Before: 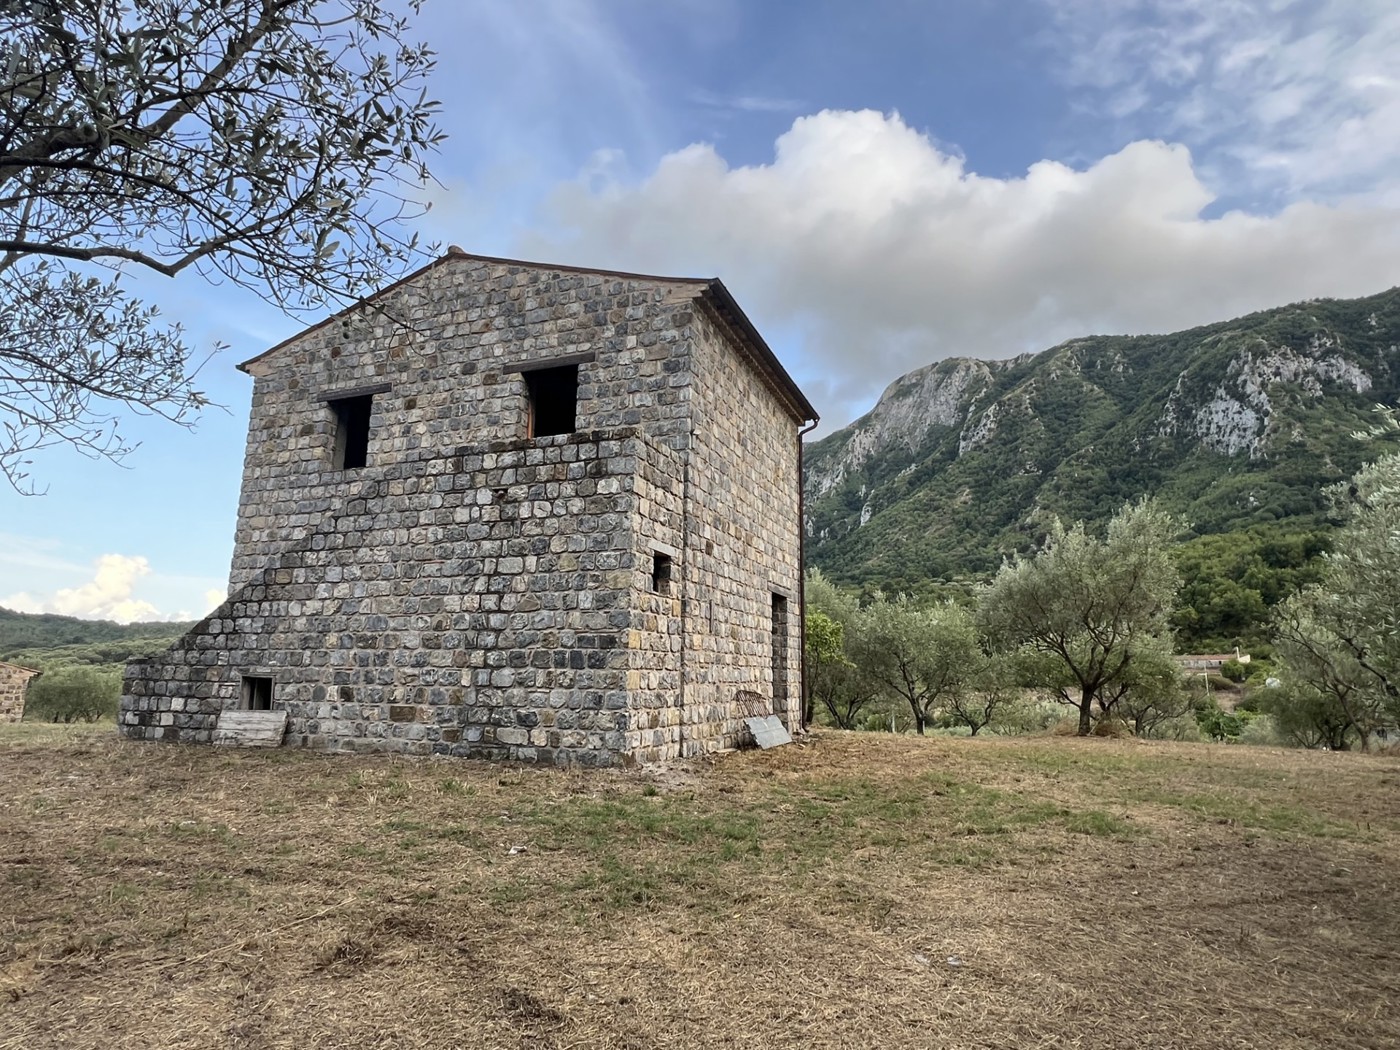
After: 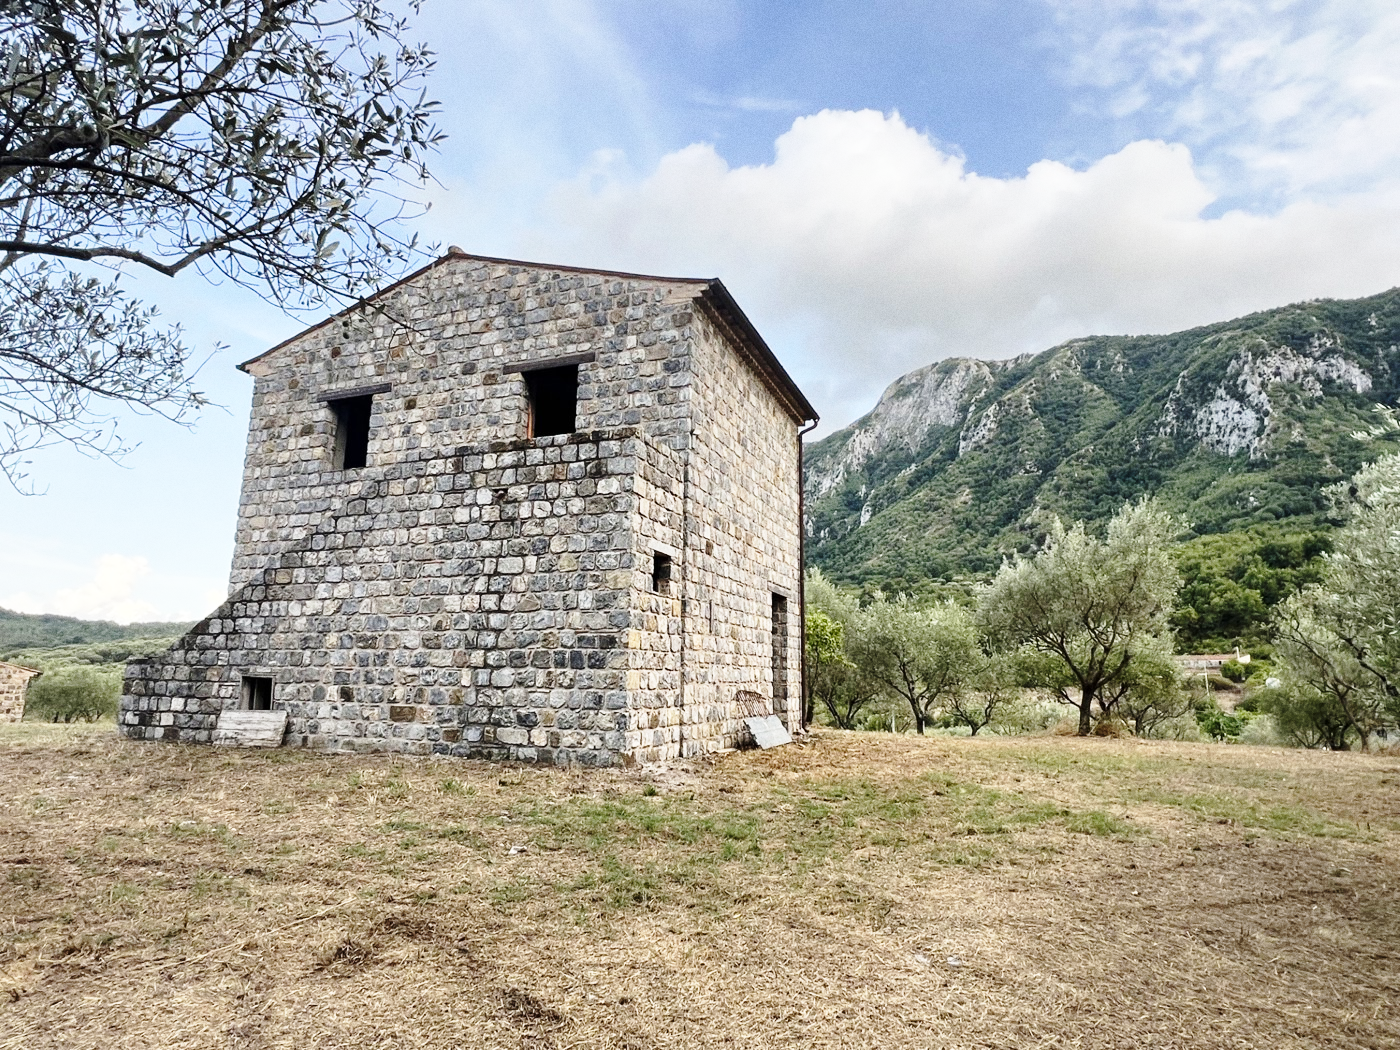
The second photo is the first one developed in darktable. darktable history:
base curve: curves: ch0 [(0, 0) (0.028, 0.03) (0.121, 0.232) (0.46, 0.748) (0.859, 0.968) (1, 1)], preserve colors none
grain: coarseness 0.09 ISO
